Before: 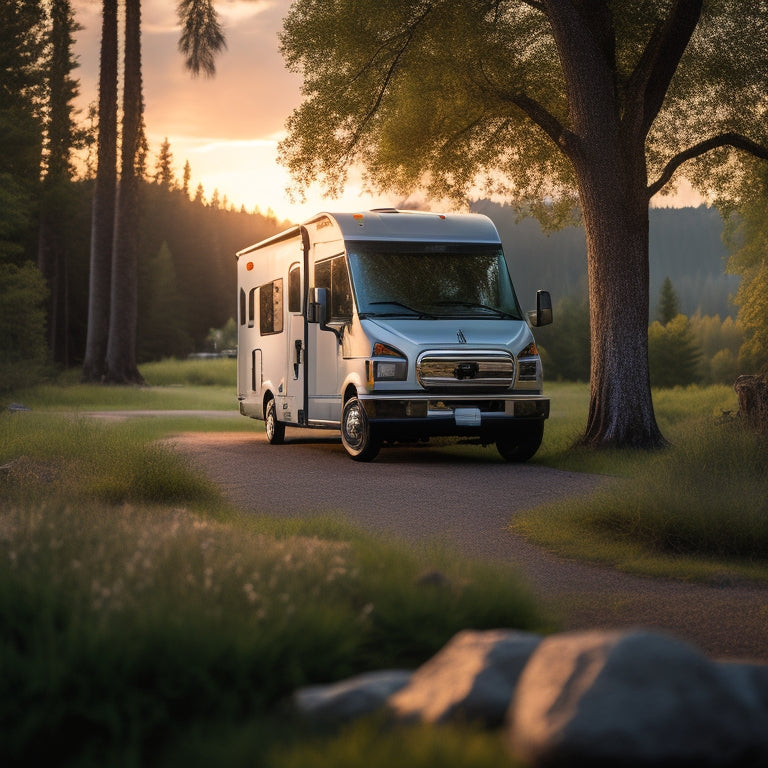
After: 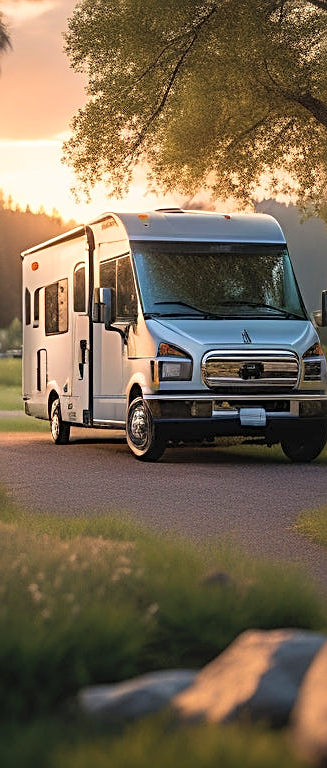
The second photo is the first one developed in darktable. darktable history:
crop: left 28.117%, right 29.2%
sharpen: radius 2.558, amount 0.64
local contrast: mode bilateral grid, contrast 100, coarseness 100, detail 91%, midtone range 0.2
contrast brightness saturation: brightness 0.133
velvia: on, module defaults
